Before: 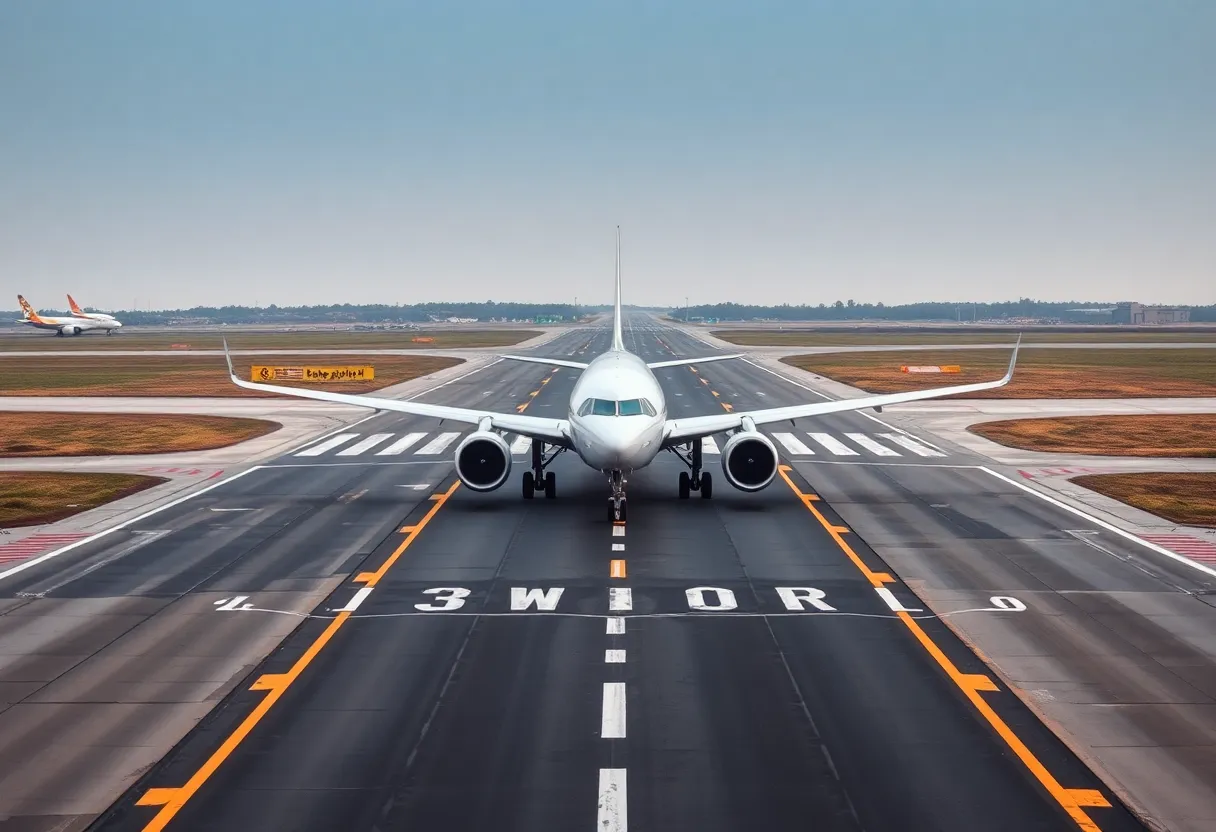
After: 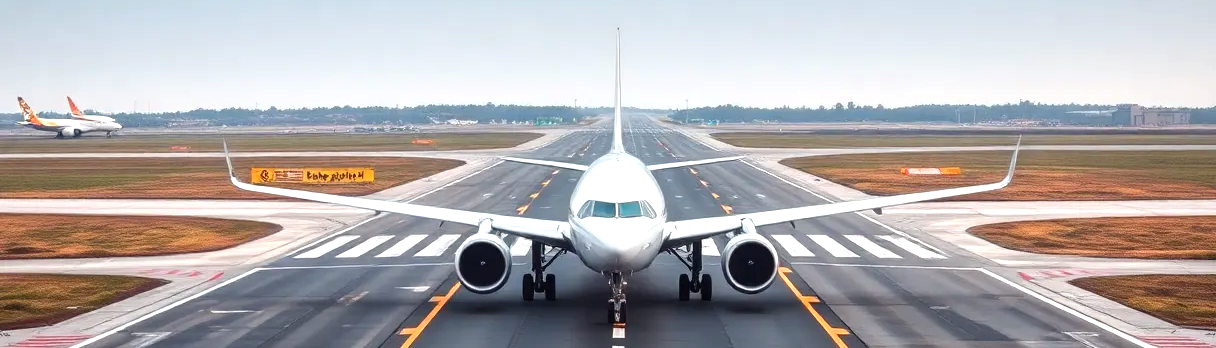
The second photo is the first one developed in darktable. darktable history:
crop and rotate: top 23.84%, bottom 34.294%
exposure: exposure 0.6 EV, compensate highlight preservation false
